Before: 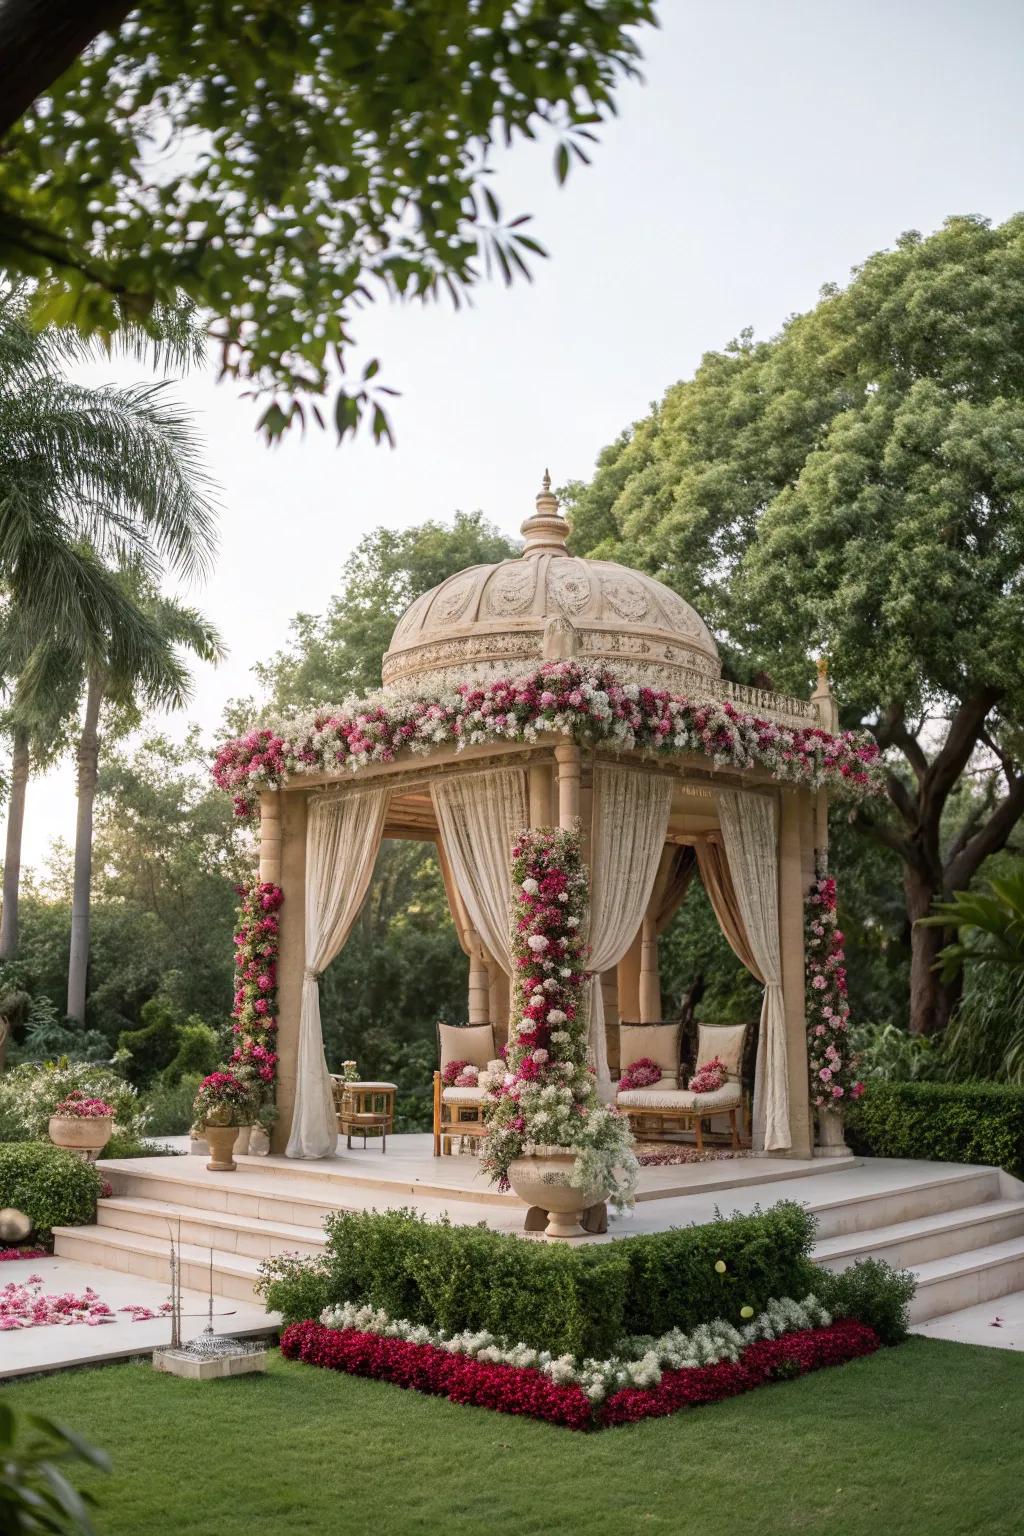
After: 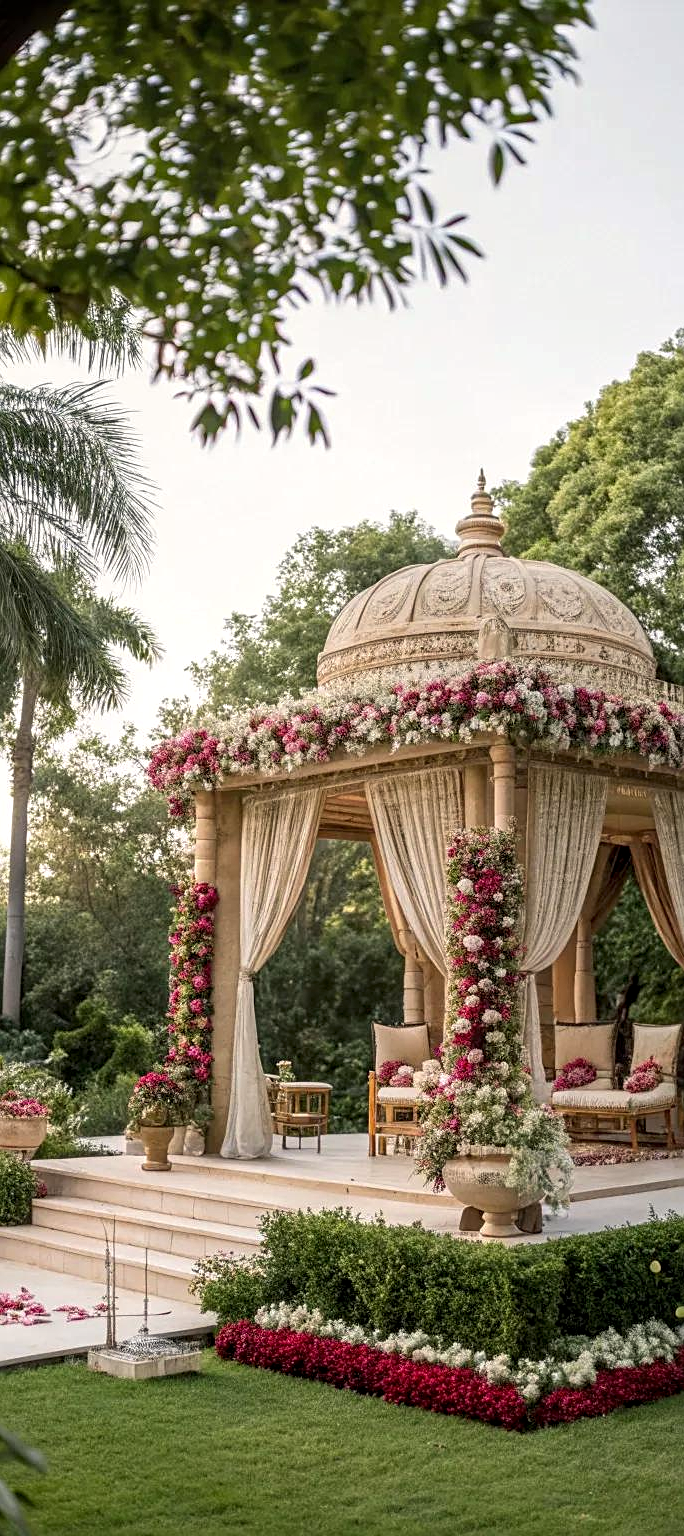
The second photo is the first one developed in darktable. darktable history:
crop and rotate: left 6.358%, right 26.78%
color correction: highlights a* 0.686, highlights b* 2.84, saturation 1.07
local contrast: detail 130%
sharpen: radius 2.123, amount 0.386, threshold 0.156
